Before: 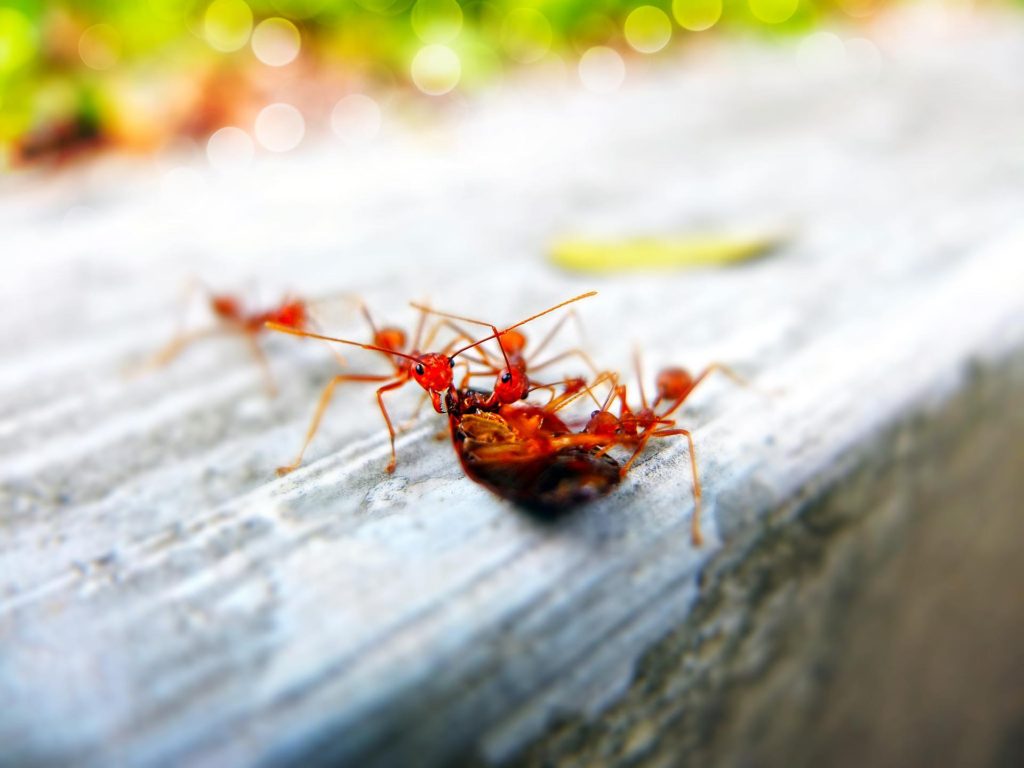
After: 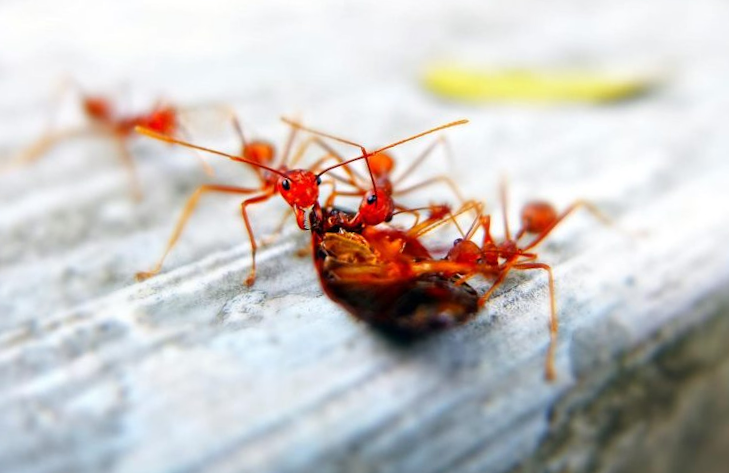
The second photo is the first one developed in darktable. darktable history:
crop and rotate: angle -4.18°, left 9.802%, top 20.772%, right 12.266%, bottom 11.79%
